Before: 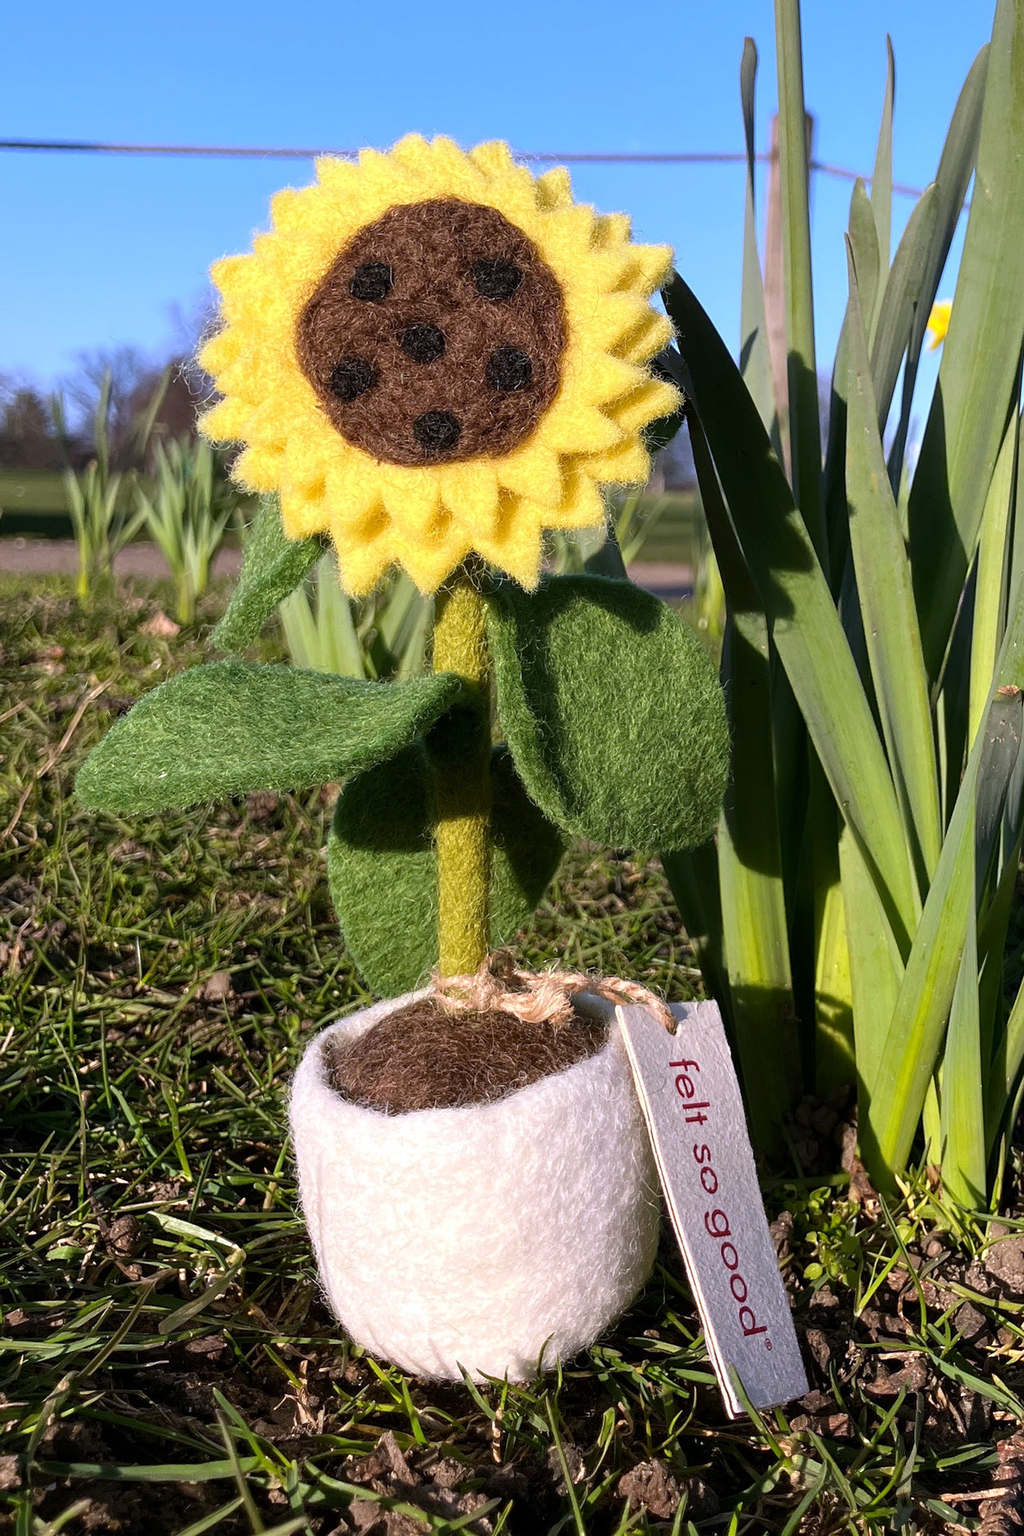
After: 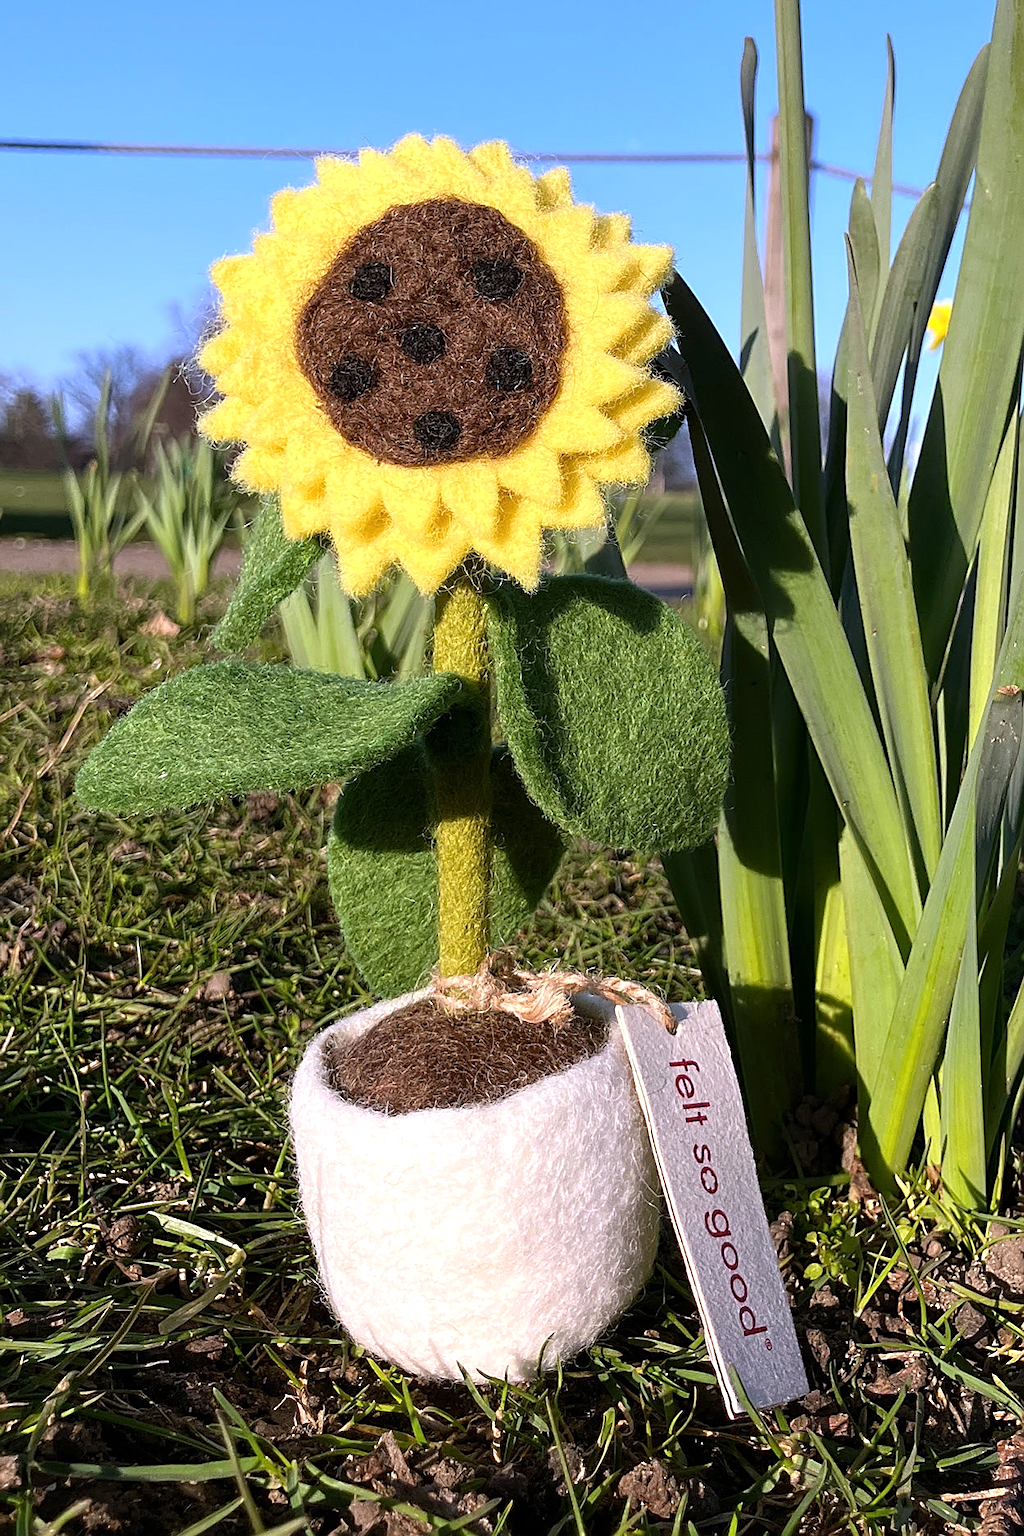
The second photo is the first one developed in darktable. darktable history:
exposure: exposure 0.081 EV, compensate highlight preservation false
shadows and highlights: shadows -10, white point adjustment 1.5, highlights 10
sharpen: on, module defaults
